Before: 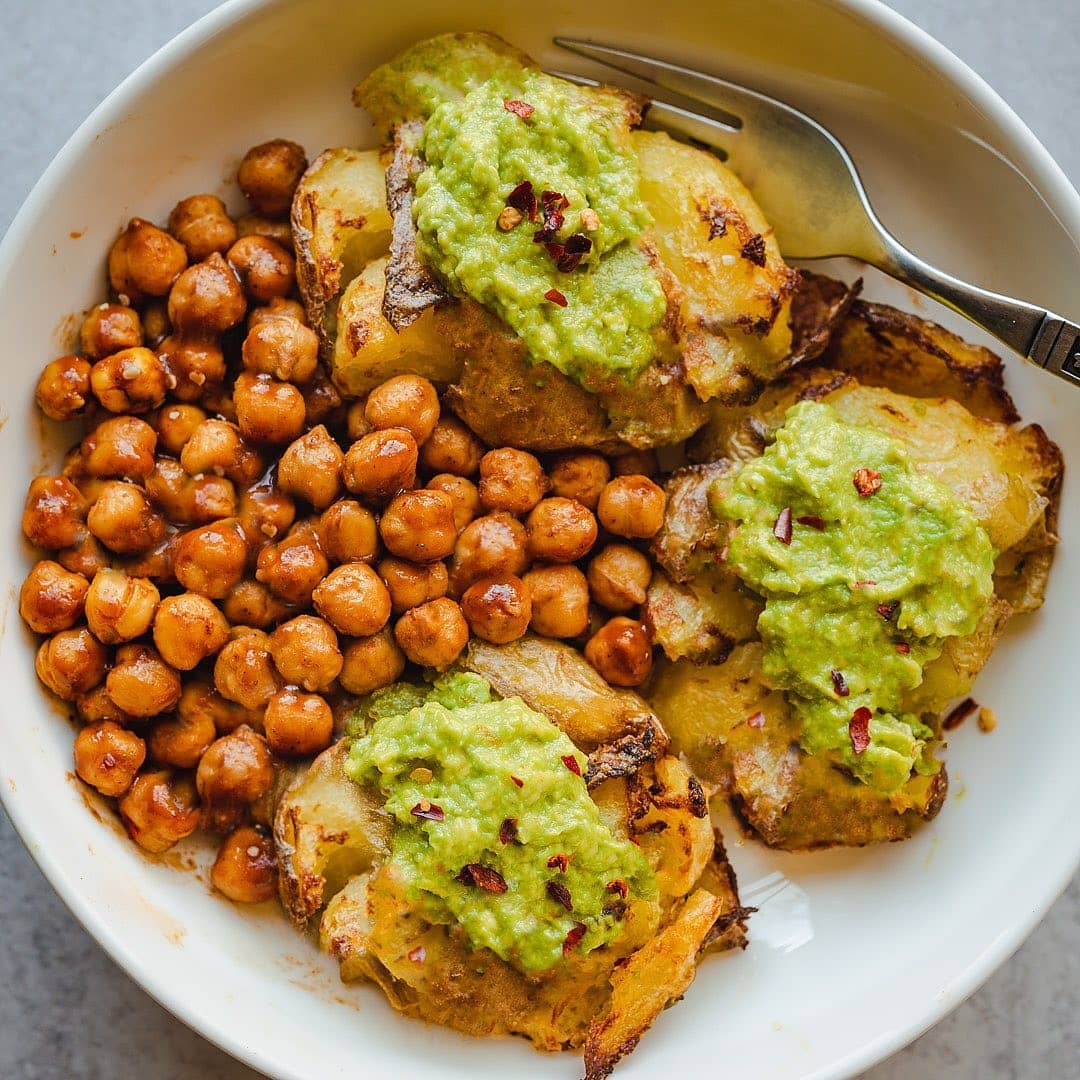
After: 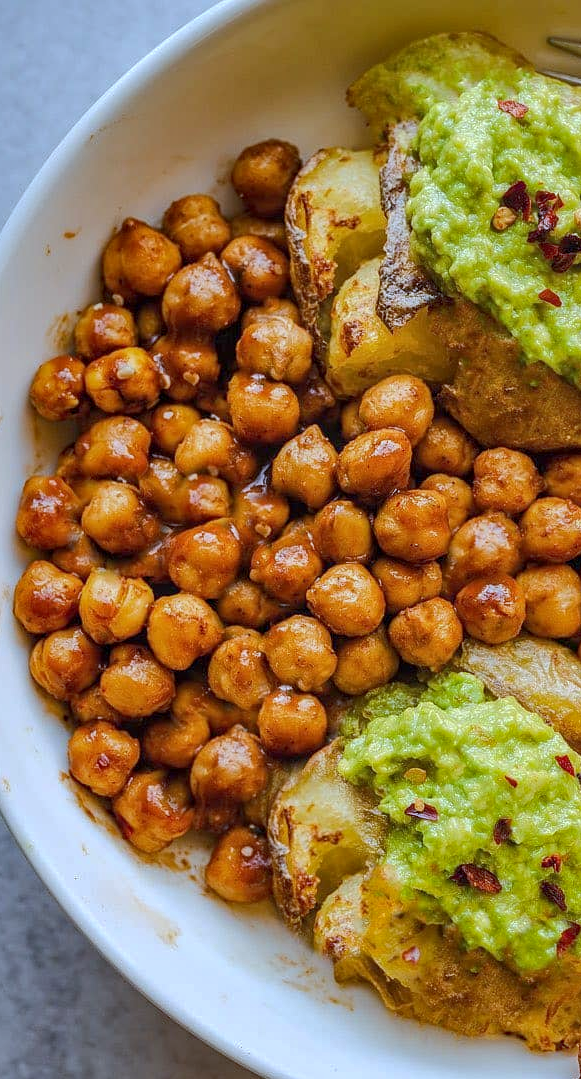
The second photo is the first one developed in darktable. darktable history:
local contrast: on, module defaults
crop: left 0.587%, right 45.588%, bottom 0.086%
shadows and highlights: on, module defaults
white balance: red 0.926, green 1.003, blue 1.133
